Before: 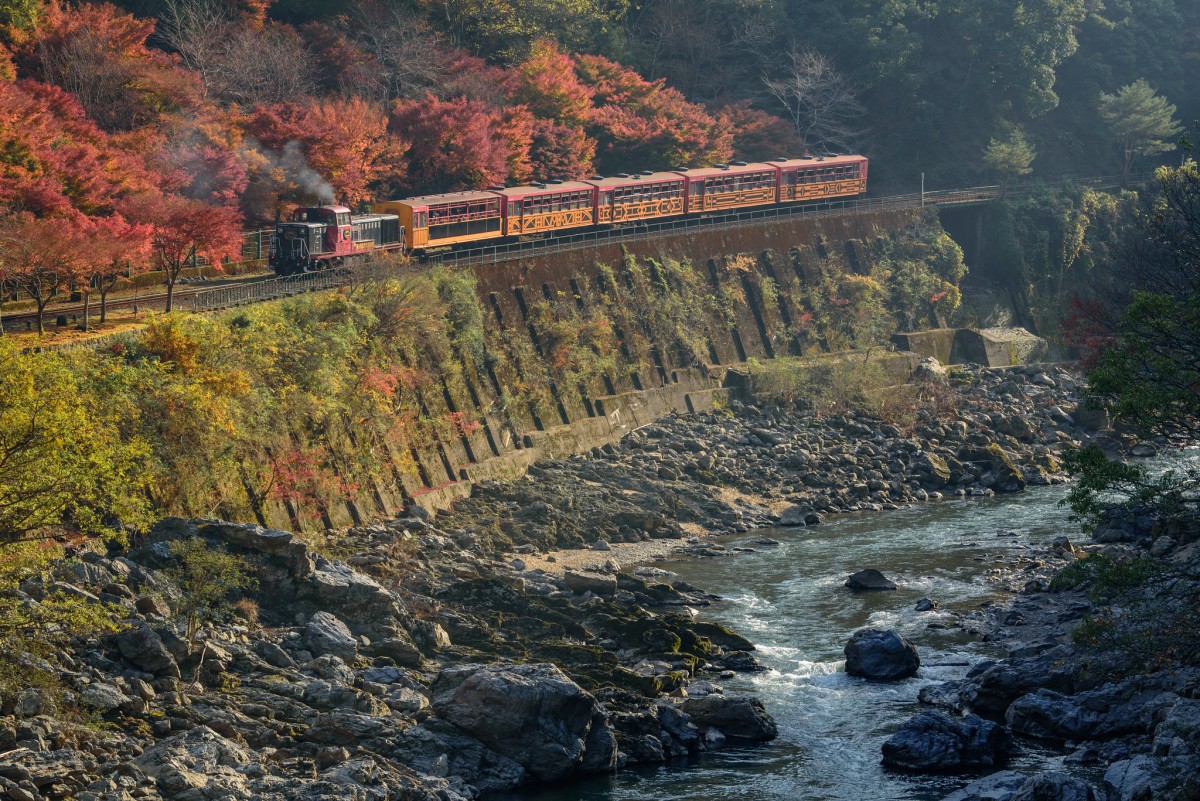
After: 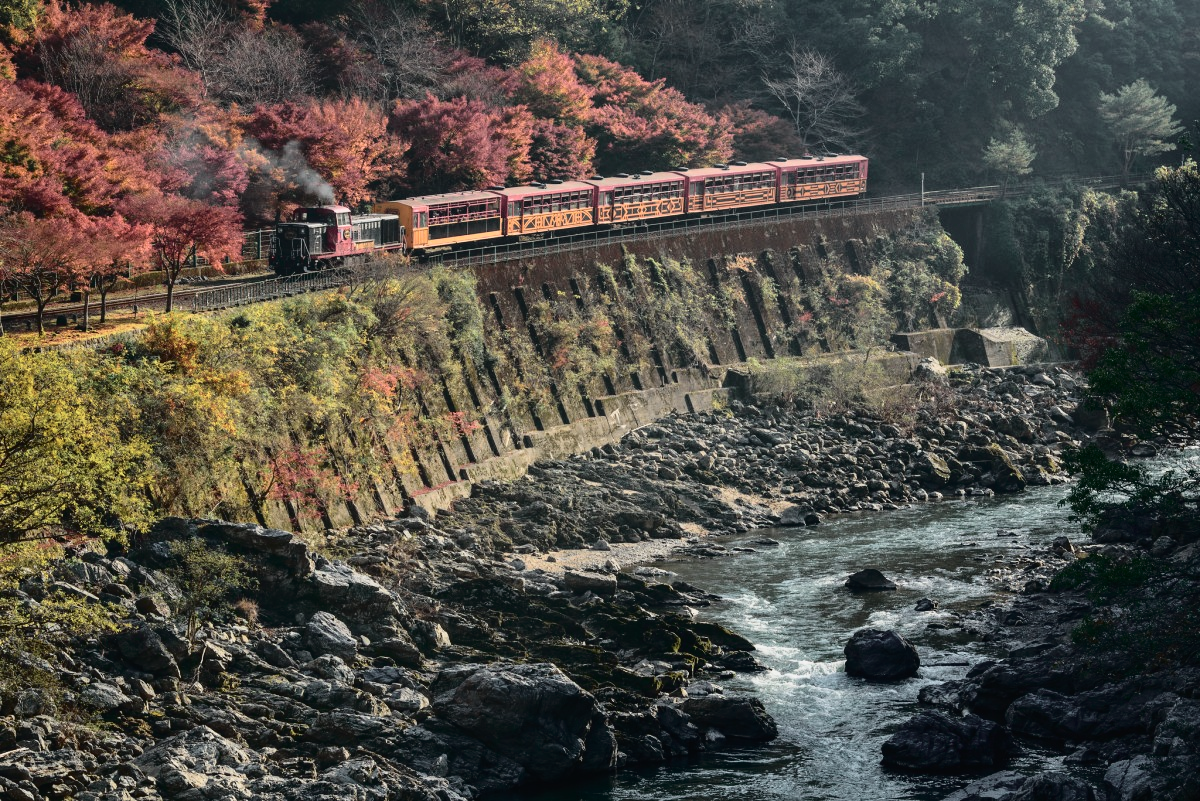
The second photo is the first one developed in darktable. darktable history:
contrast brightness saturation: contrast 0.1, saturation -0.3
tone curve: curves: ch0 [(0, 0.014) (0.17, 0.099) (0.398, 0.423) (0.728, 0.808) (0.877, 0.91) (0.99, 0.955)]; ch1 [(0, 0) (0.377, 0.325) (0.493, 0.491) (0.505, 0.504) (0.515, 0.515) (0.554, 0.575) (0.623, 0.643) (0.701, 0.718) (1, 1)]; ch2 [(0, 0) (0.423, 0.453) (0.481, 0.485) (0.501, 0.501) (0.531, 0.527) (0.586, 0.597) (0.663, 0.706) (0.717, 0.753) (1, 0.991)], color space Lab, independent channels
